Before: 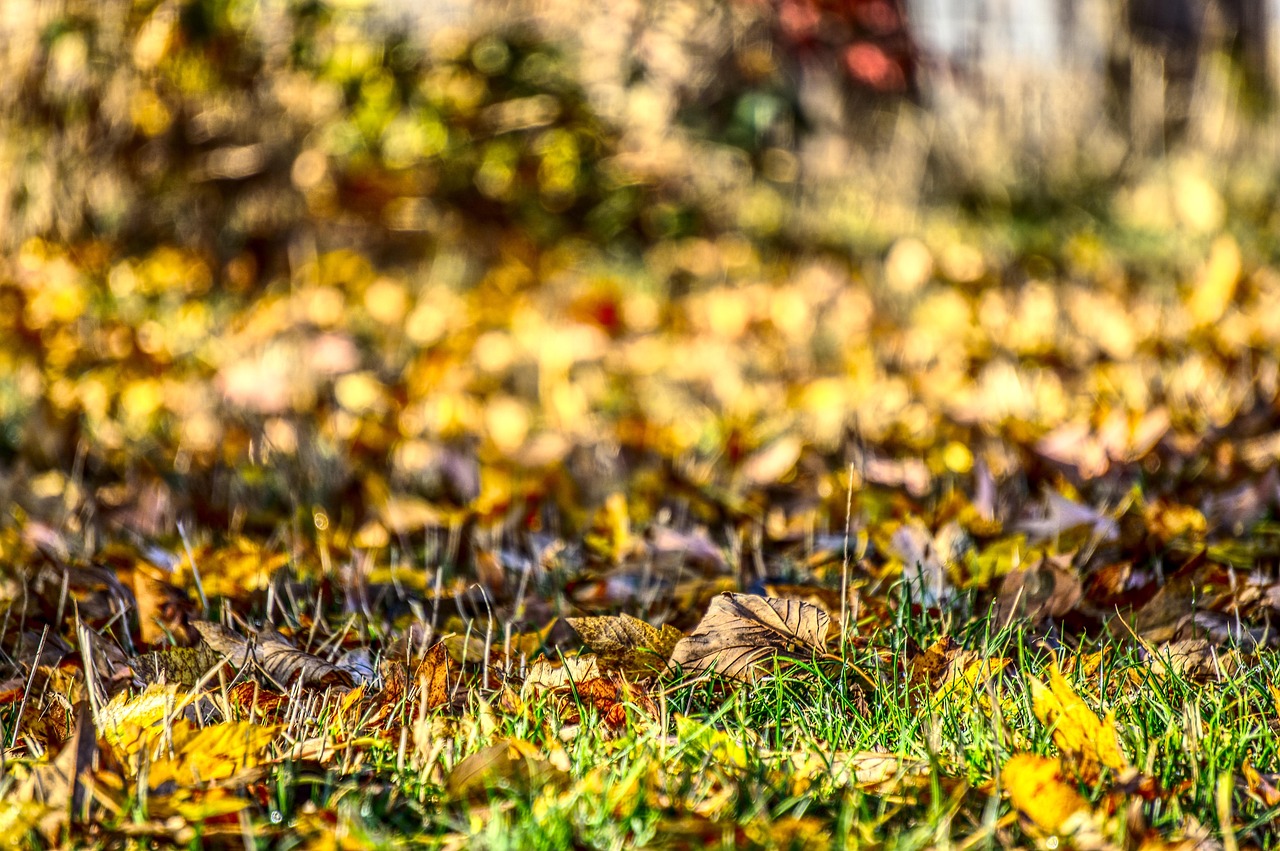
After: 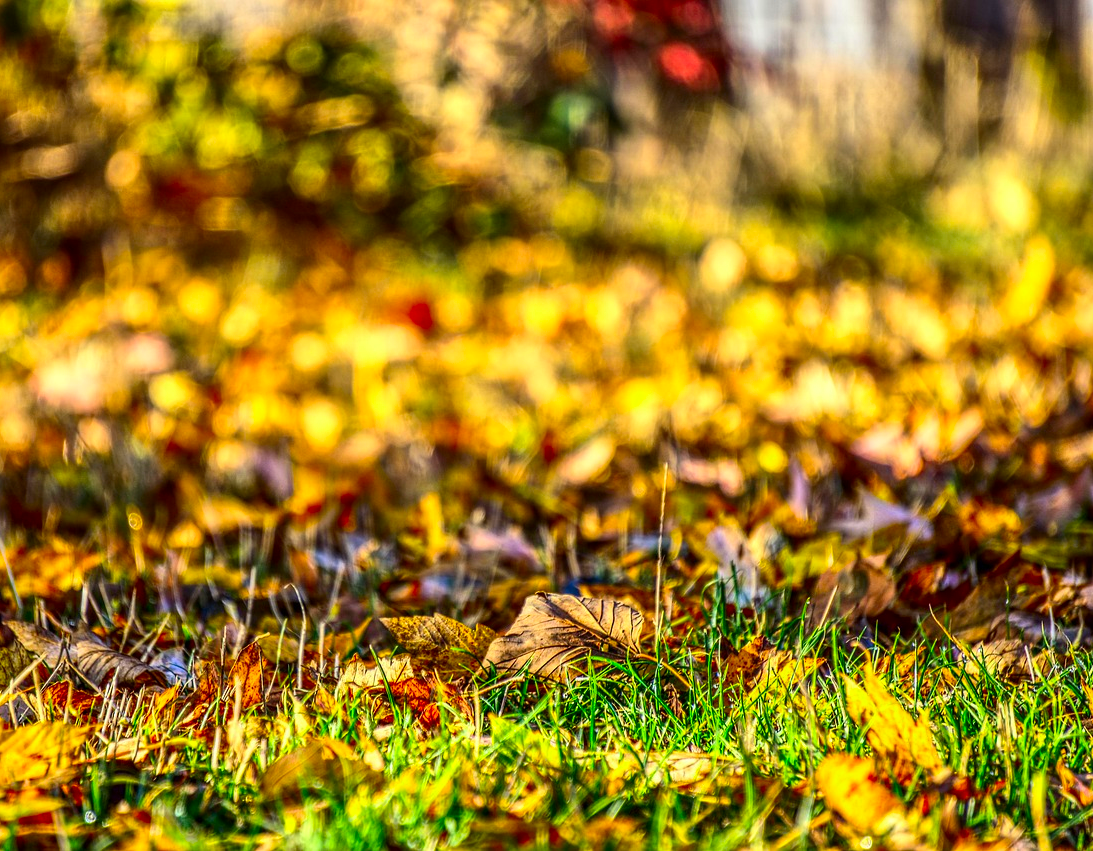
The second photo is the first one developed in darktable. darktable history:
crop and rotate: left 14.584%
contrast brightness saturation: saturation 0.5
